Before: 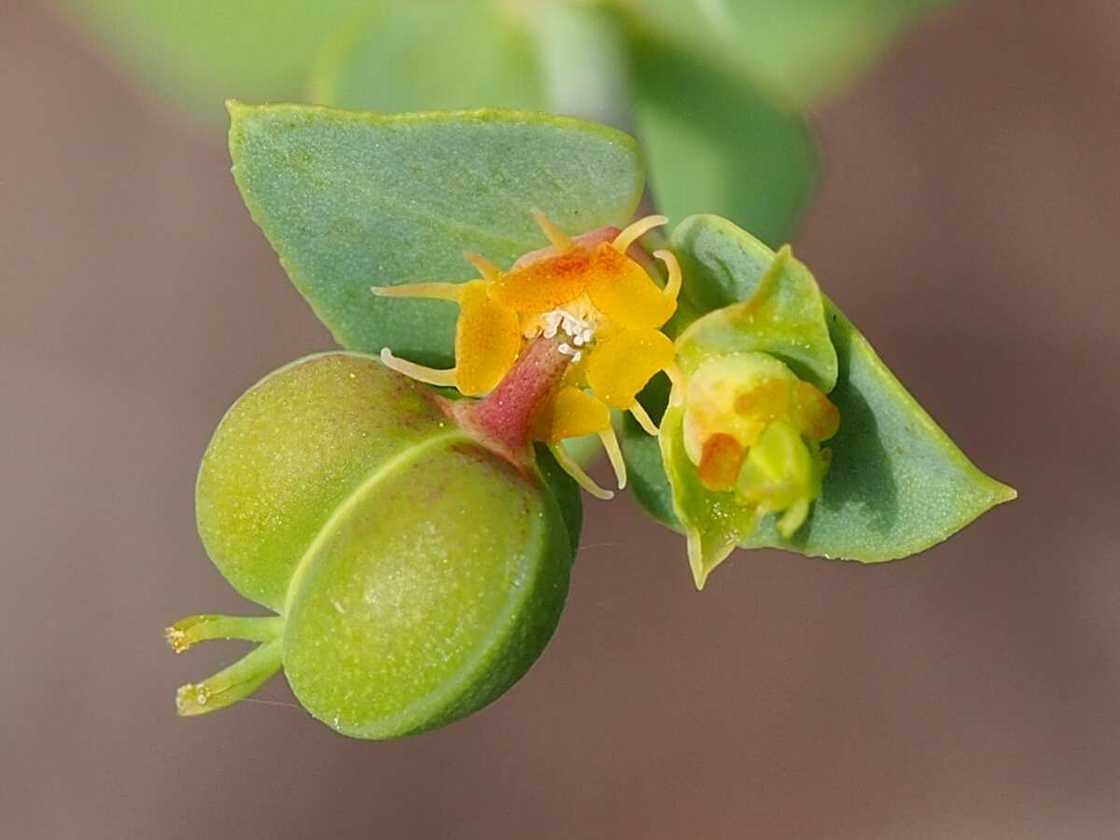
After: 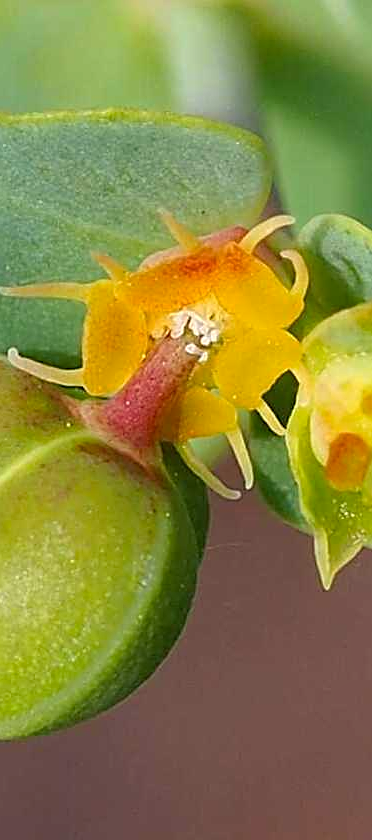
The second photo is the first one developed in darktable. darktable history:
sharpen: on, module defaults
tone curve: preserve colors none
crop: left 33.36%, right 33.36%
haze removal: compatibility mode true, adaptive false
tone equalizer: on, module defaults
